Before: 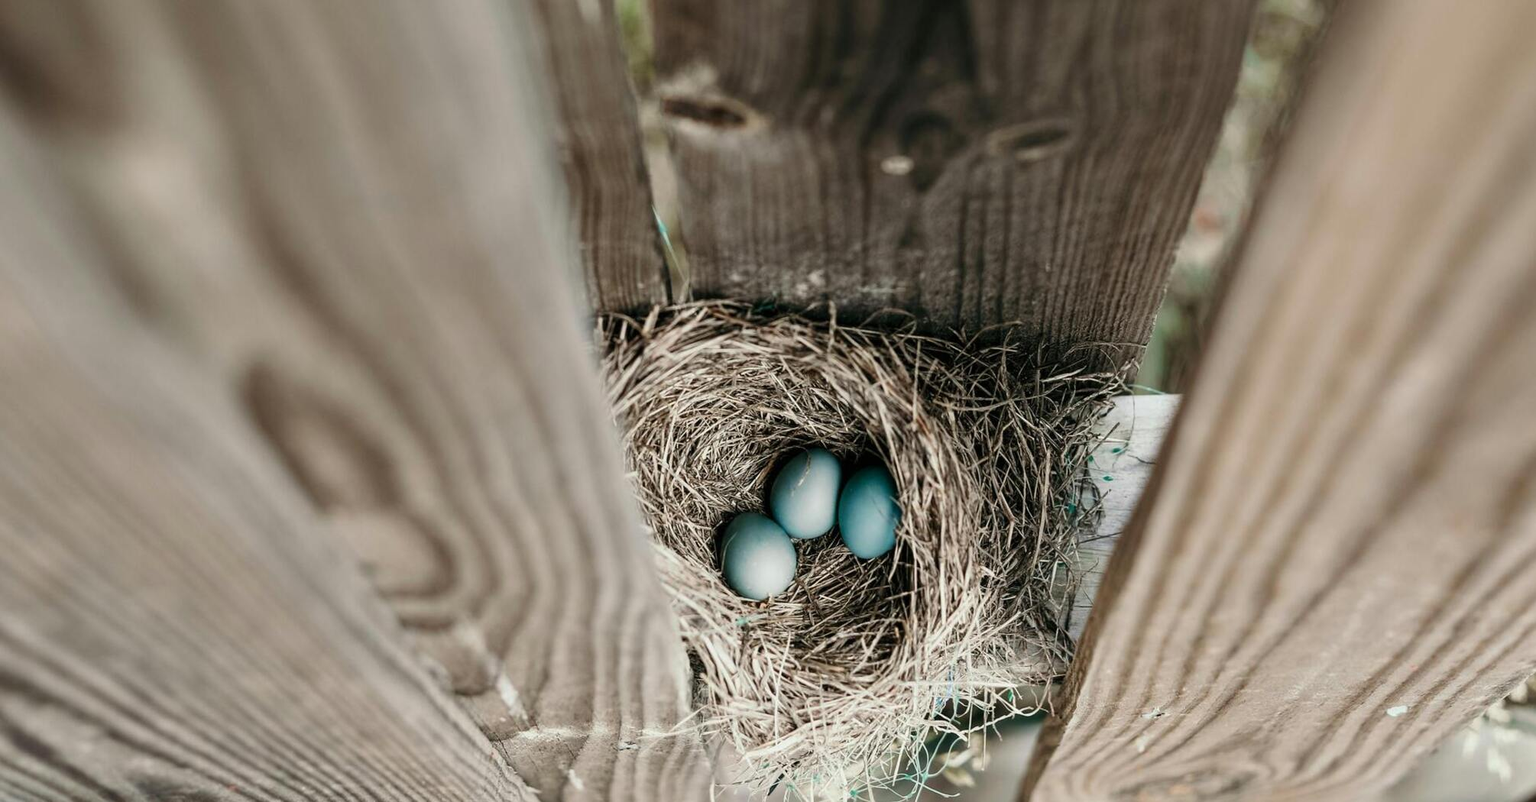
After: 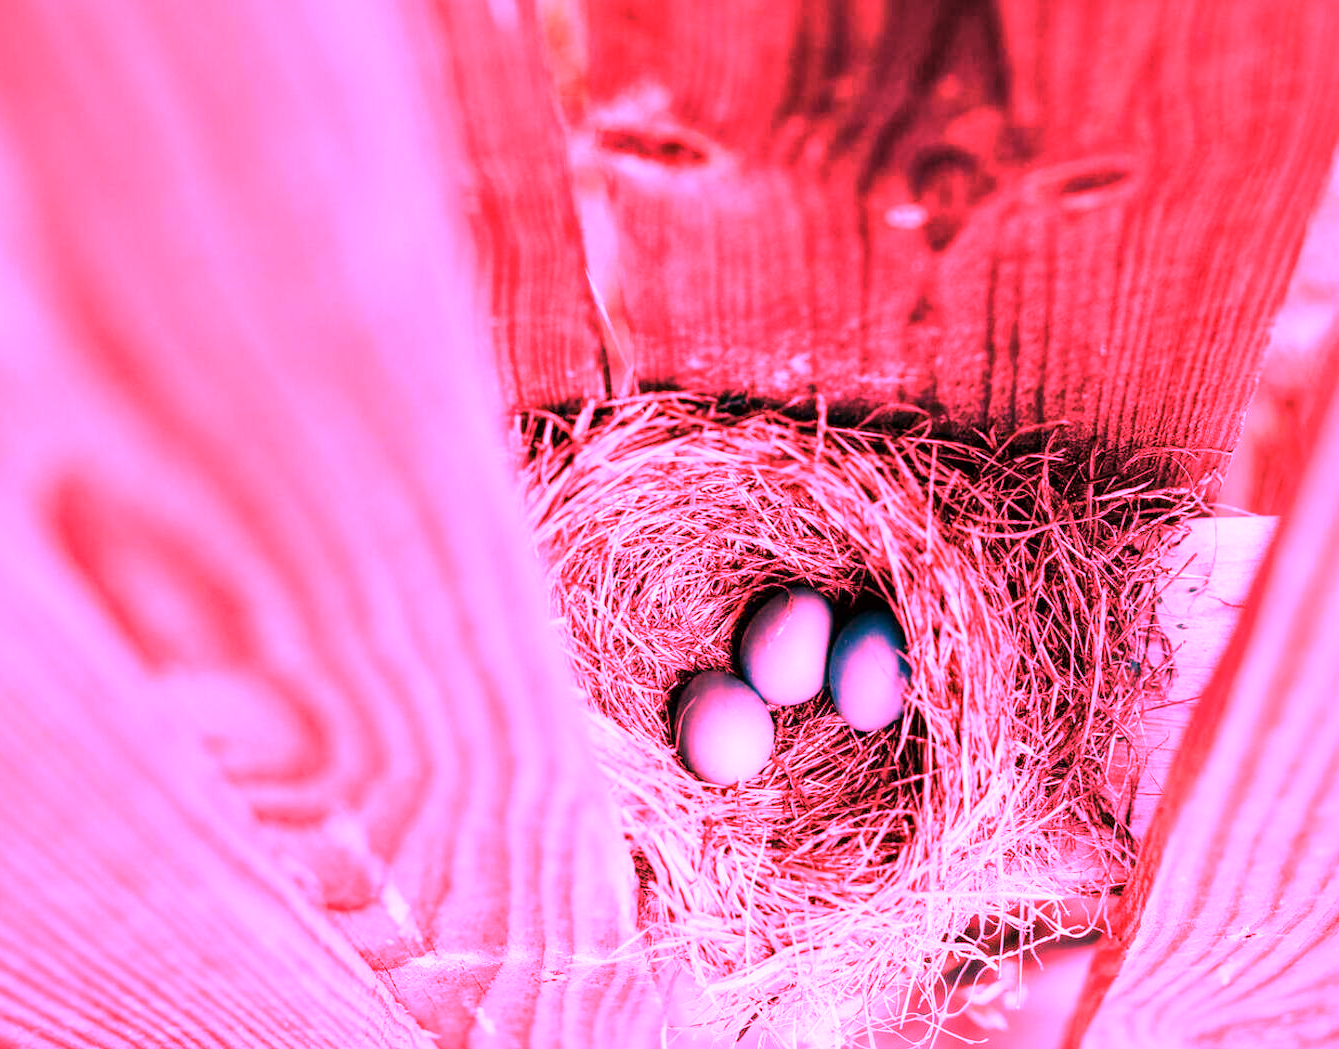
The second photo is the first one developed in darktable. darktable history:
crop and rotate: left 13.342%, right 19.991%
local contrast: mode bilateral grid, contrast 20, coarseness 50, detail 120%, midtone range 0.2
white balance: red 4.26, blue 1.802
